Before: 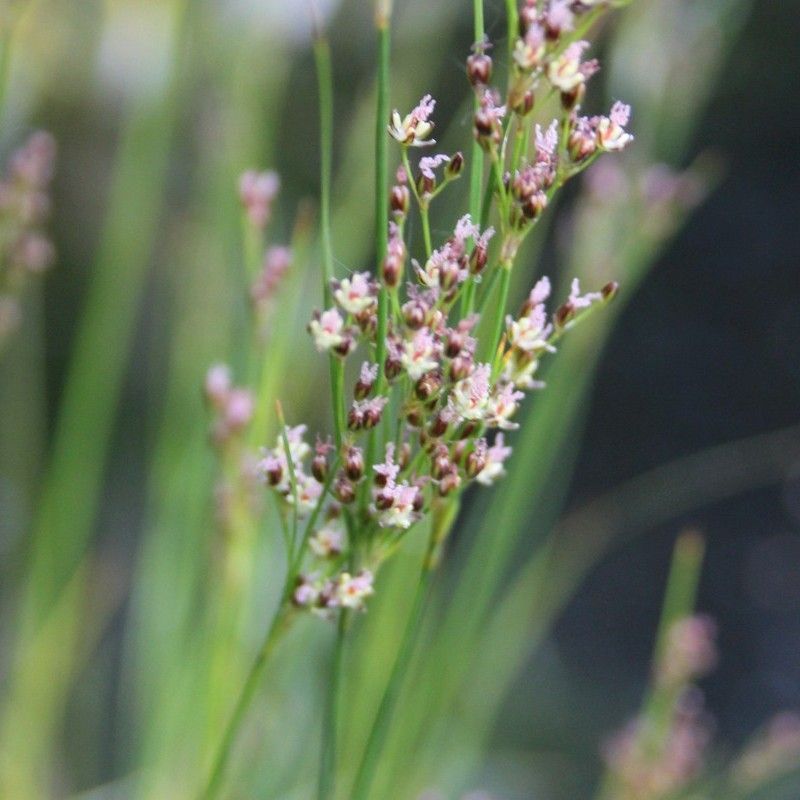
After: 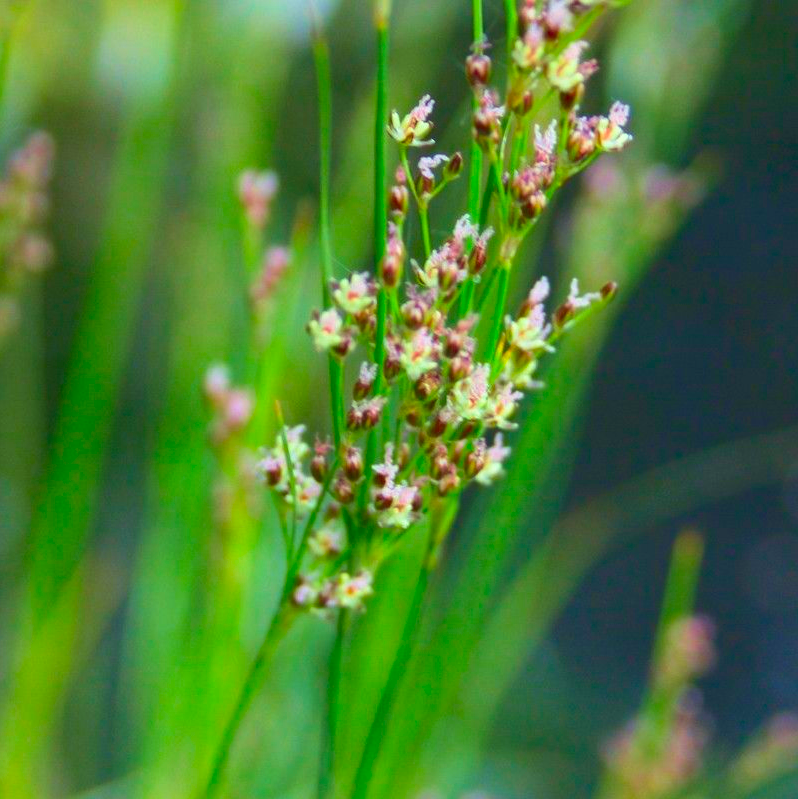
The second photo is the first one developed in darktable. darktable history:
crop and rotate: left 0.126%
color correction: highlights a* -10.77, highlights b* 9.8, saturation 1.72
rgb curve: curves: ch0 [(0, 0) (0.093, 0.159) (0.241, 0.265) (0.414, 0.42) (1, 1)], compensate middle gray true, preserve colors basic power
velvia: on, module defaults
